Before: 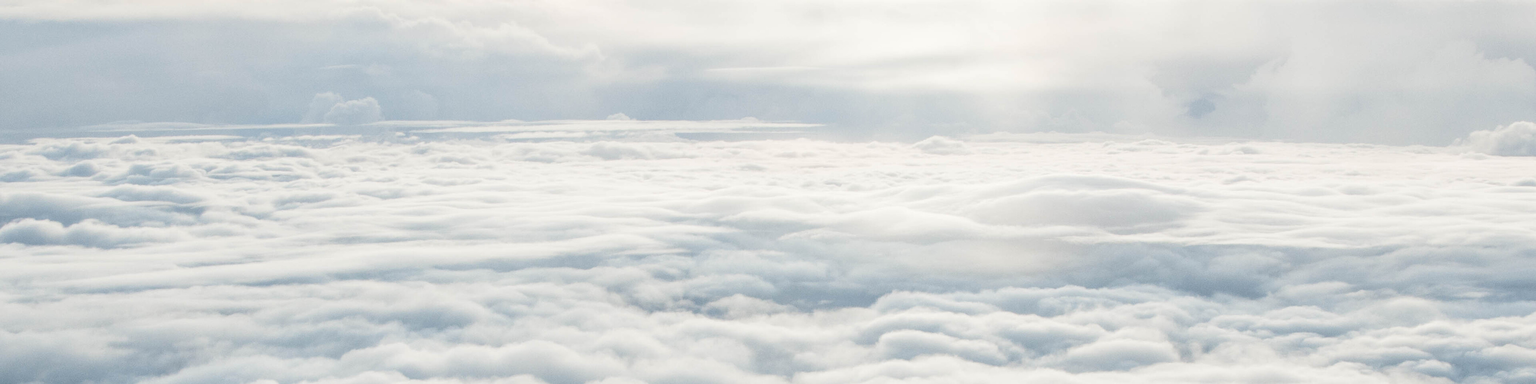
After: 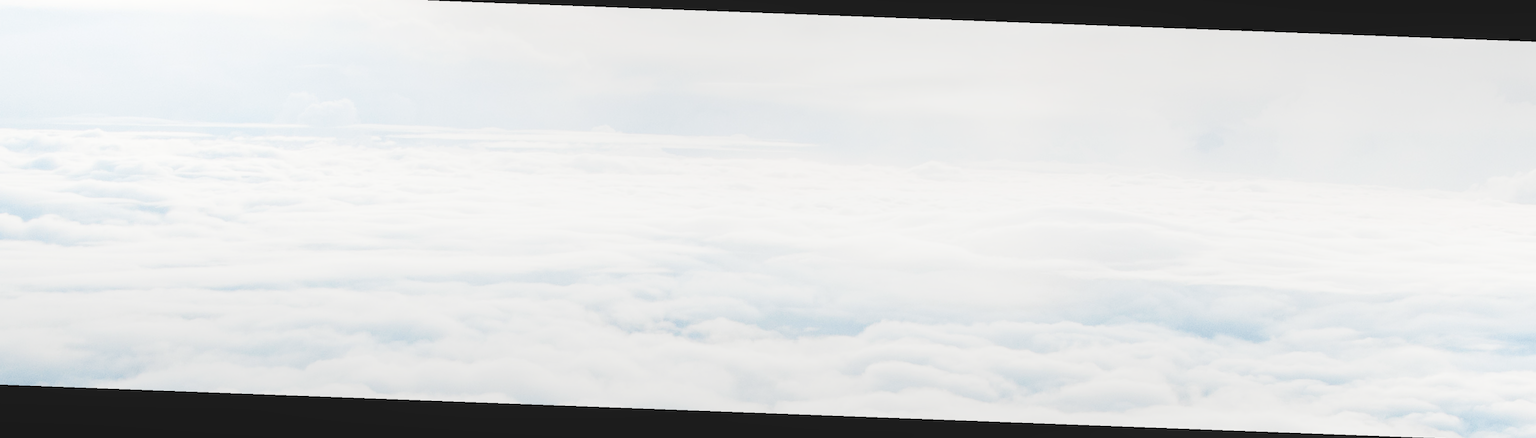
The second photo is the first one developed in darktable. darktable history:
local contrast: highlights 69%, shadows 67%, detail 81%, midtone range 0.332
exposure: black level correction 0.001, exposure 0.498 EV, compensate highlight preservation false
crop and rotate: angle -2.14°, left 3.087%, top 3.671%, right 1.542%, bottom 0.714%
base curve: curves: ch0 [(0, 0) (0.028, 0.03) (0.121, 0.232) (0.46, 0.748) (0.859, 0.968) (1, 1)], preserve colors none
contrast brightness saturation: contrast -0.012, brightness -0.011, saturation 0.035
